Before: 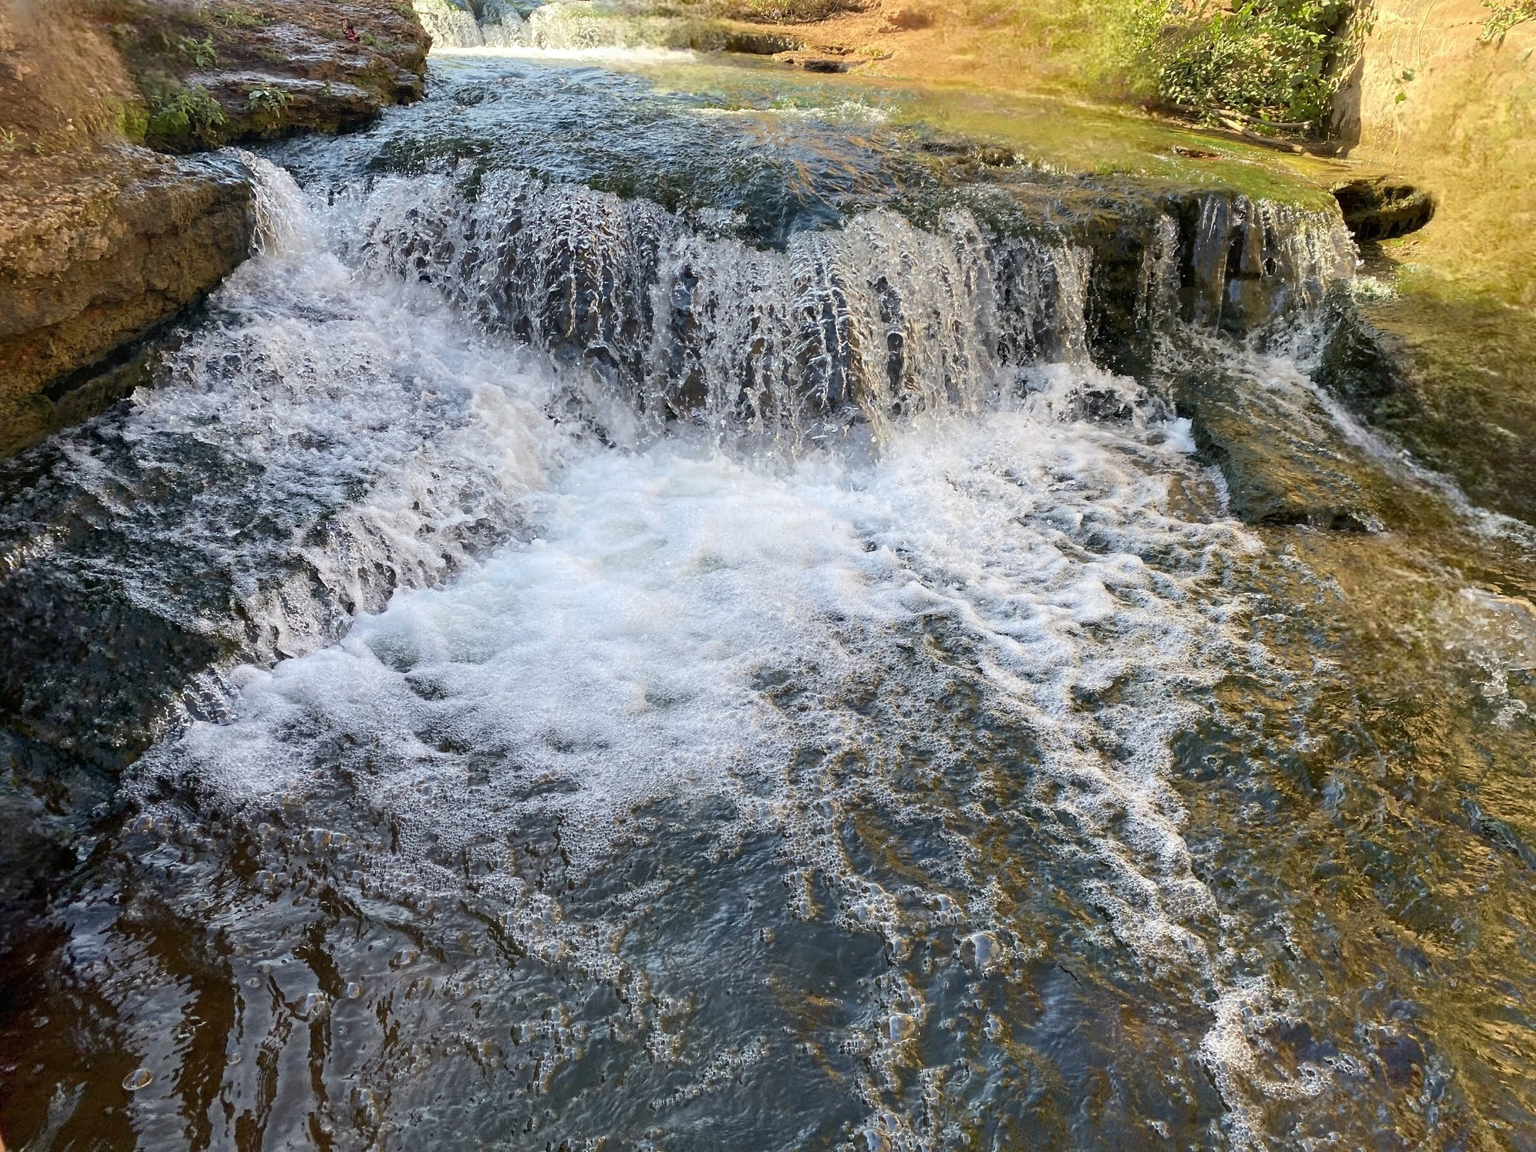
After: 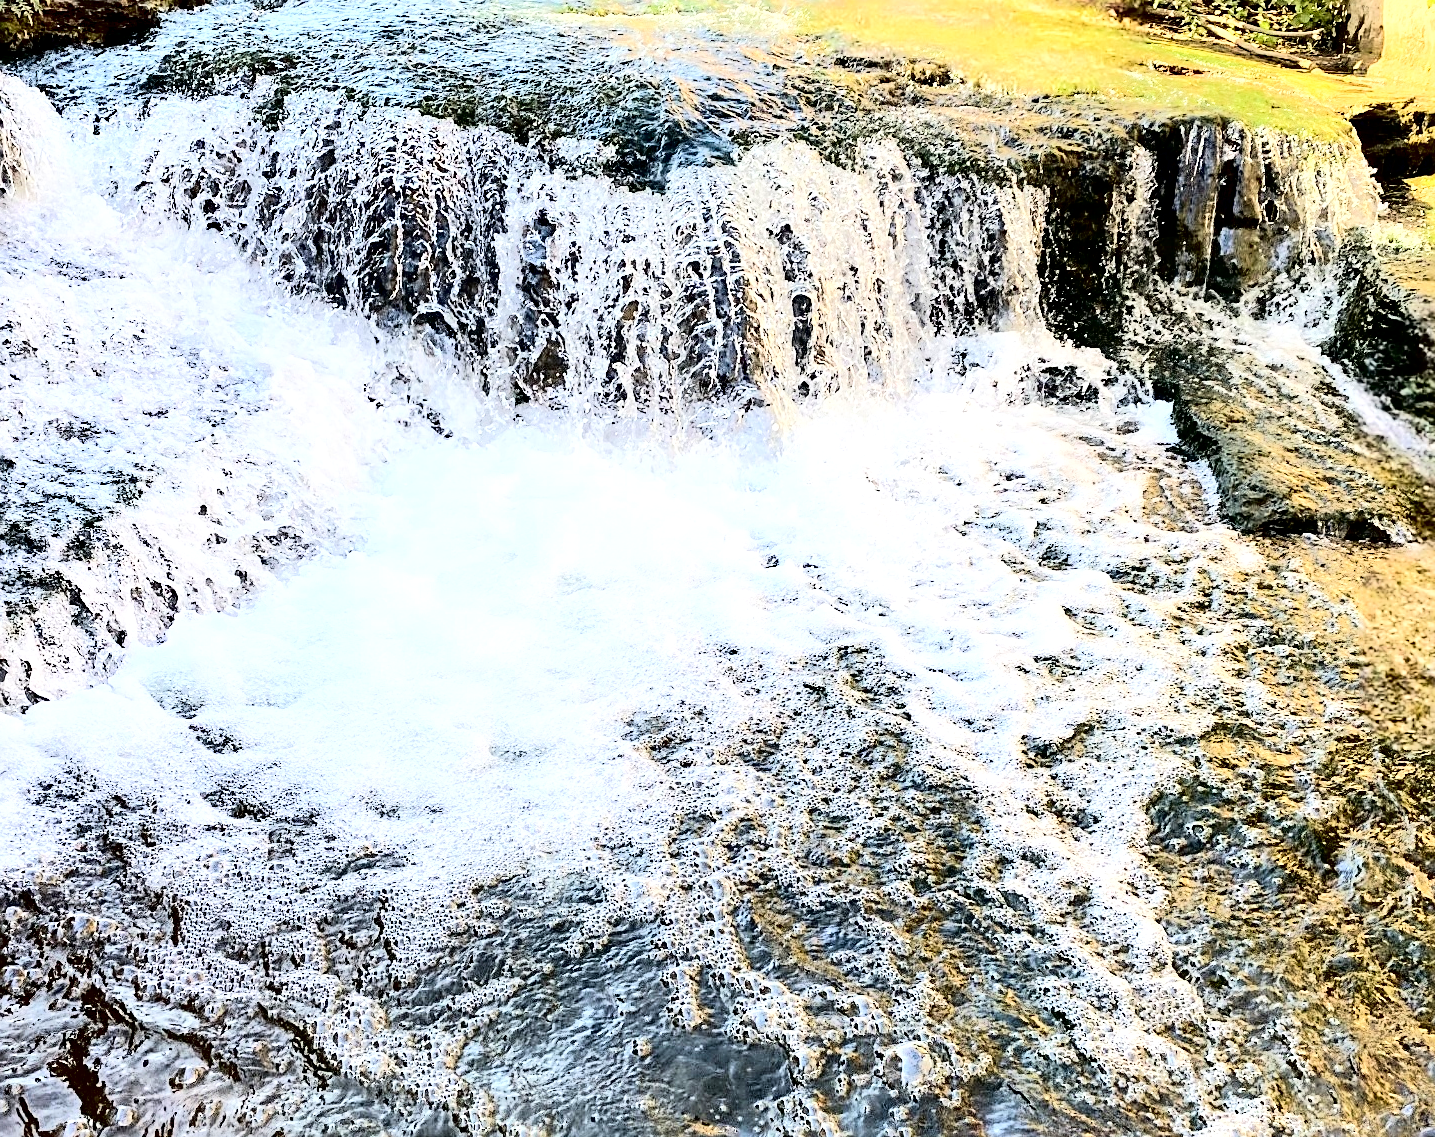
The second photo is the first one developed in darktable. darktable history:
tone curve: curves: ch0 [(0, 0) (0.003, 0.001) (0.011, 0.001) (0.025, 0.001) (0.044, 0.001) (0.069, 0.003) (0.1, 0.007) (0.136, 0.013) (0.177, 0.032) (0.224, 0.083) (0.277, 0.157) (0.335, 0.237) (0.399, 0.334) (0.468, 0.446) (0.543, 0.562) (0.623, 0.683) (0.709, 0.801) (0.801, 0.869) (0.898, 0.918) (1, 1)], color space Lab, independent channels, preserve colors none
tone equalizer: -8 EV -0.407 EV, -7 EV -0.406 EV, -6 EV -0.31 EV, -5 EV -0.233 EV, -3 EV 0.196 EV, -2 EV 0.334 EV, -1 EV 0.399 EV, +0 EV 0.414 EV, edges refinement/feathering 500, mask exposure compensation -1.57 EV, preserve details no
base curve: curves: ch0 [(0, 0) (0.032, 0.037) (0.105, 0.228) (0.435, 0.76) (0.856, 0.983) (1, 1)], fusion 1
crop: left 16.542%, top 8.536%, right 8.693%, bottom 12.488%
sharpen: on, module defaults
